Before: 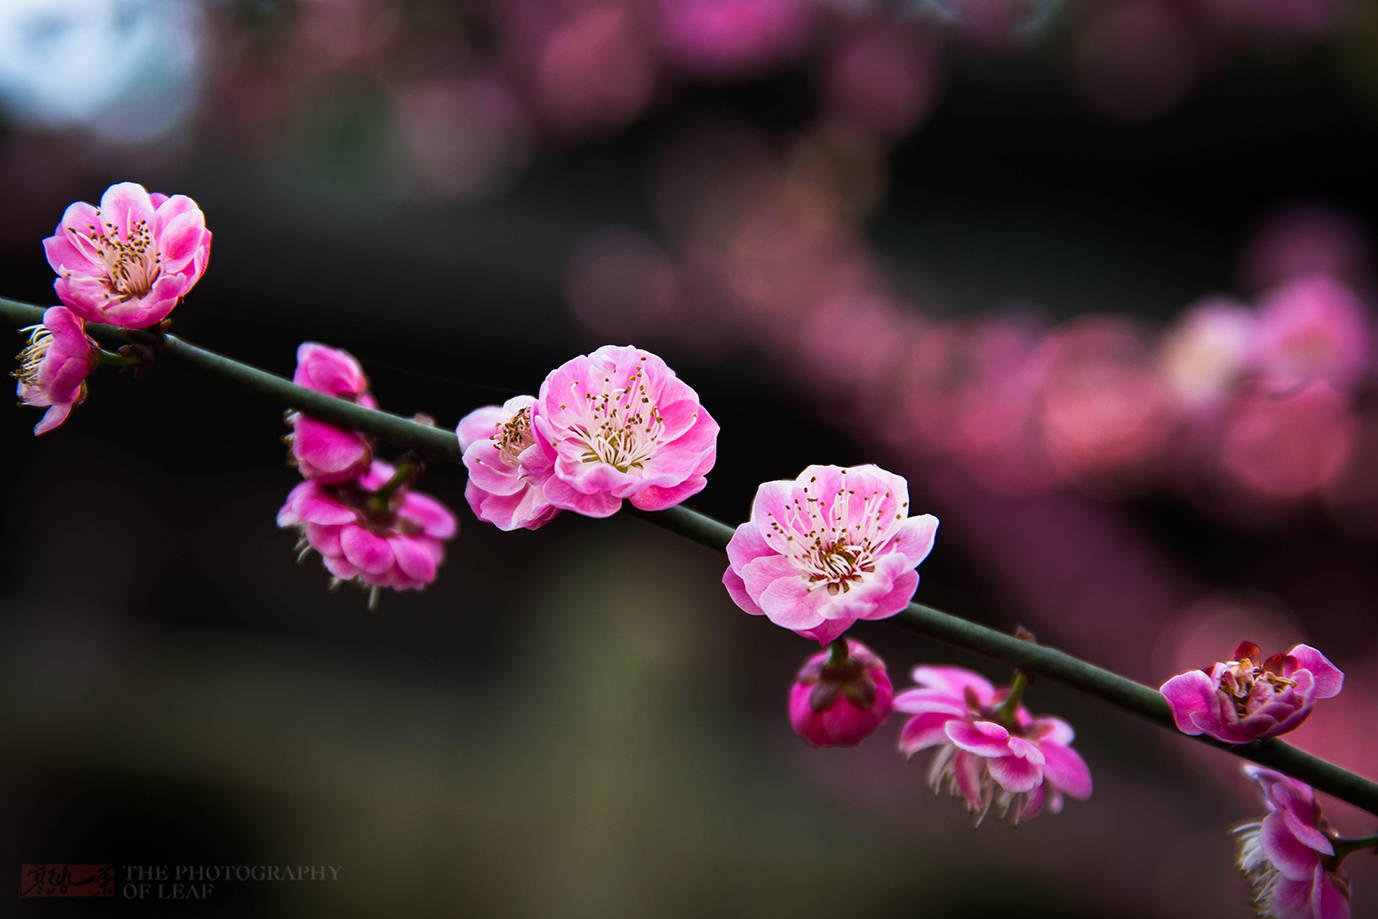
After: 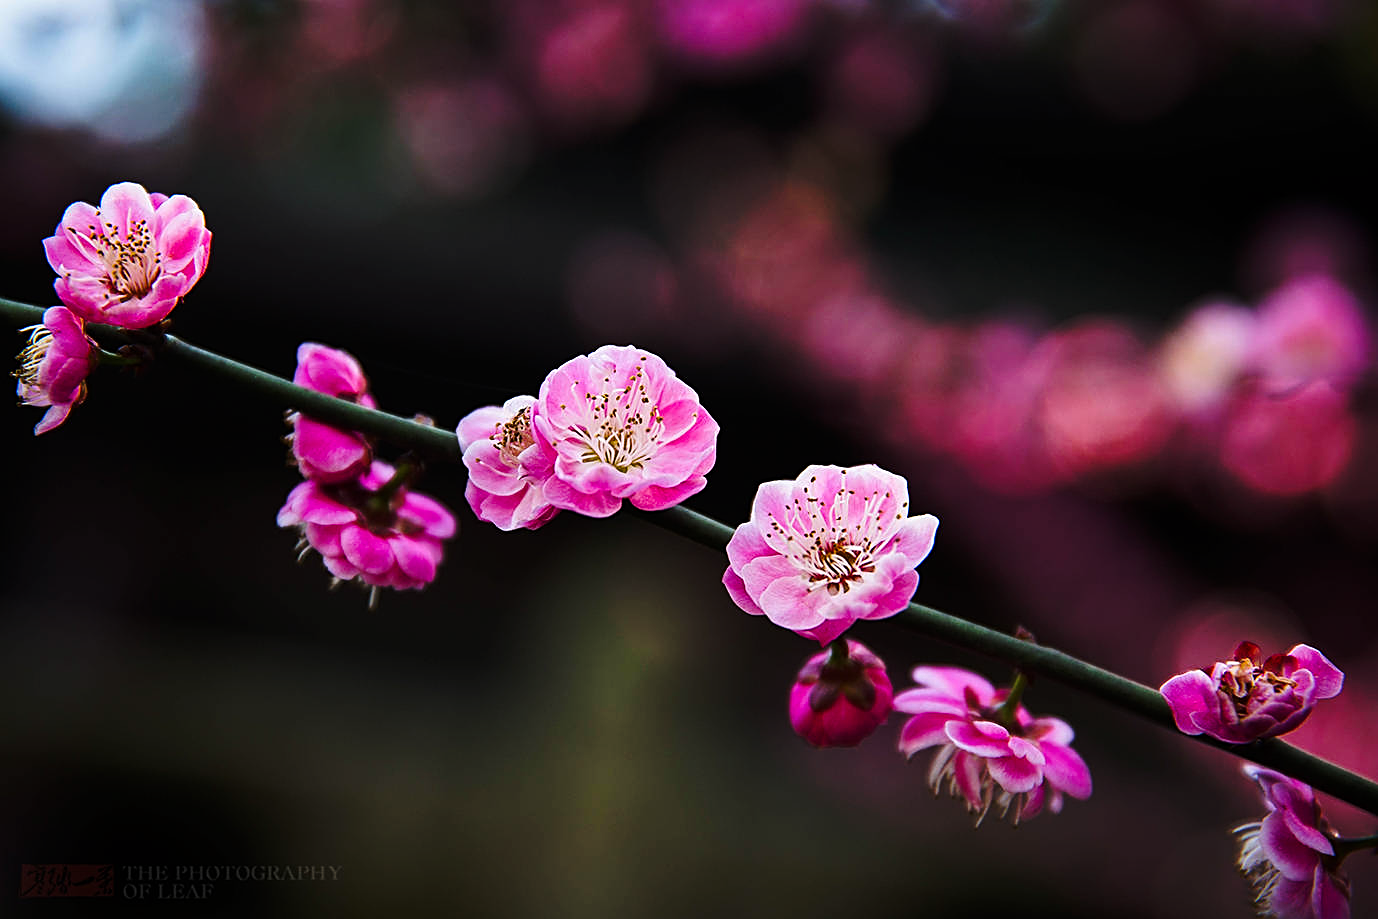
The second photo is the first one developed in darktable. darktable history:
sharpen: amount 0.6
base curve: curves: ch0 [(0, 0) (0.073, 0.04) (0.157, 0.139) (0.492, 0.492) (0.758, 0.758) (1, 1)], exposure shift 0.01, preserve colors none
